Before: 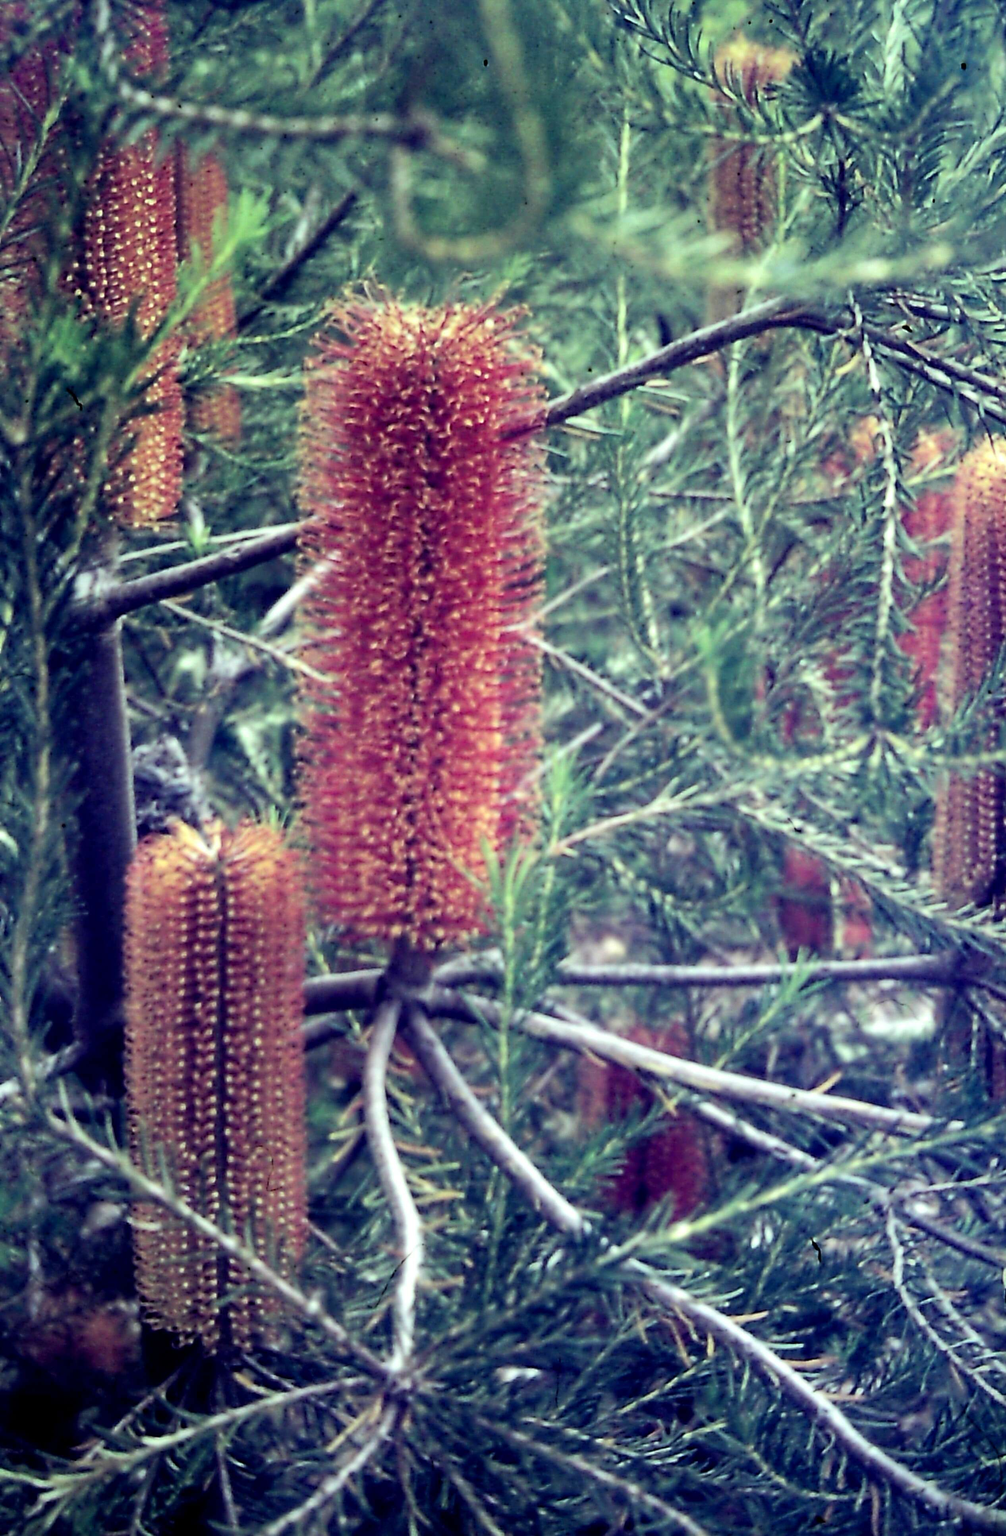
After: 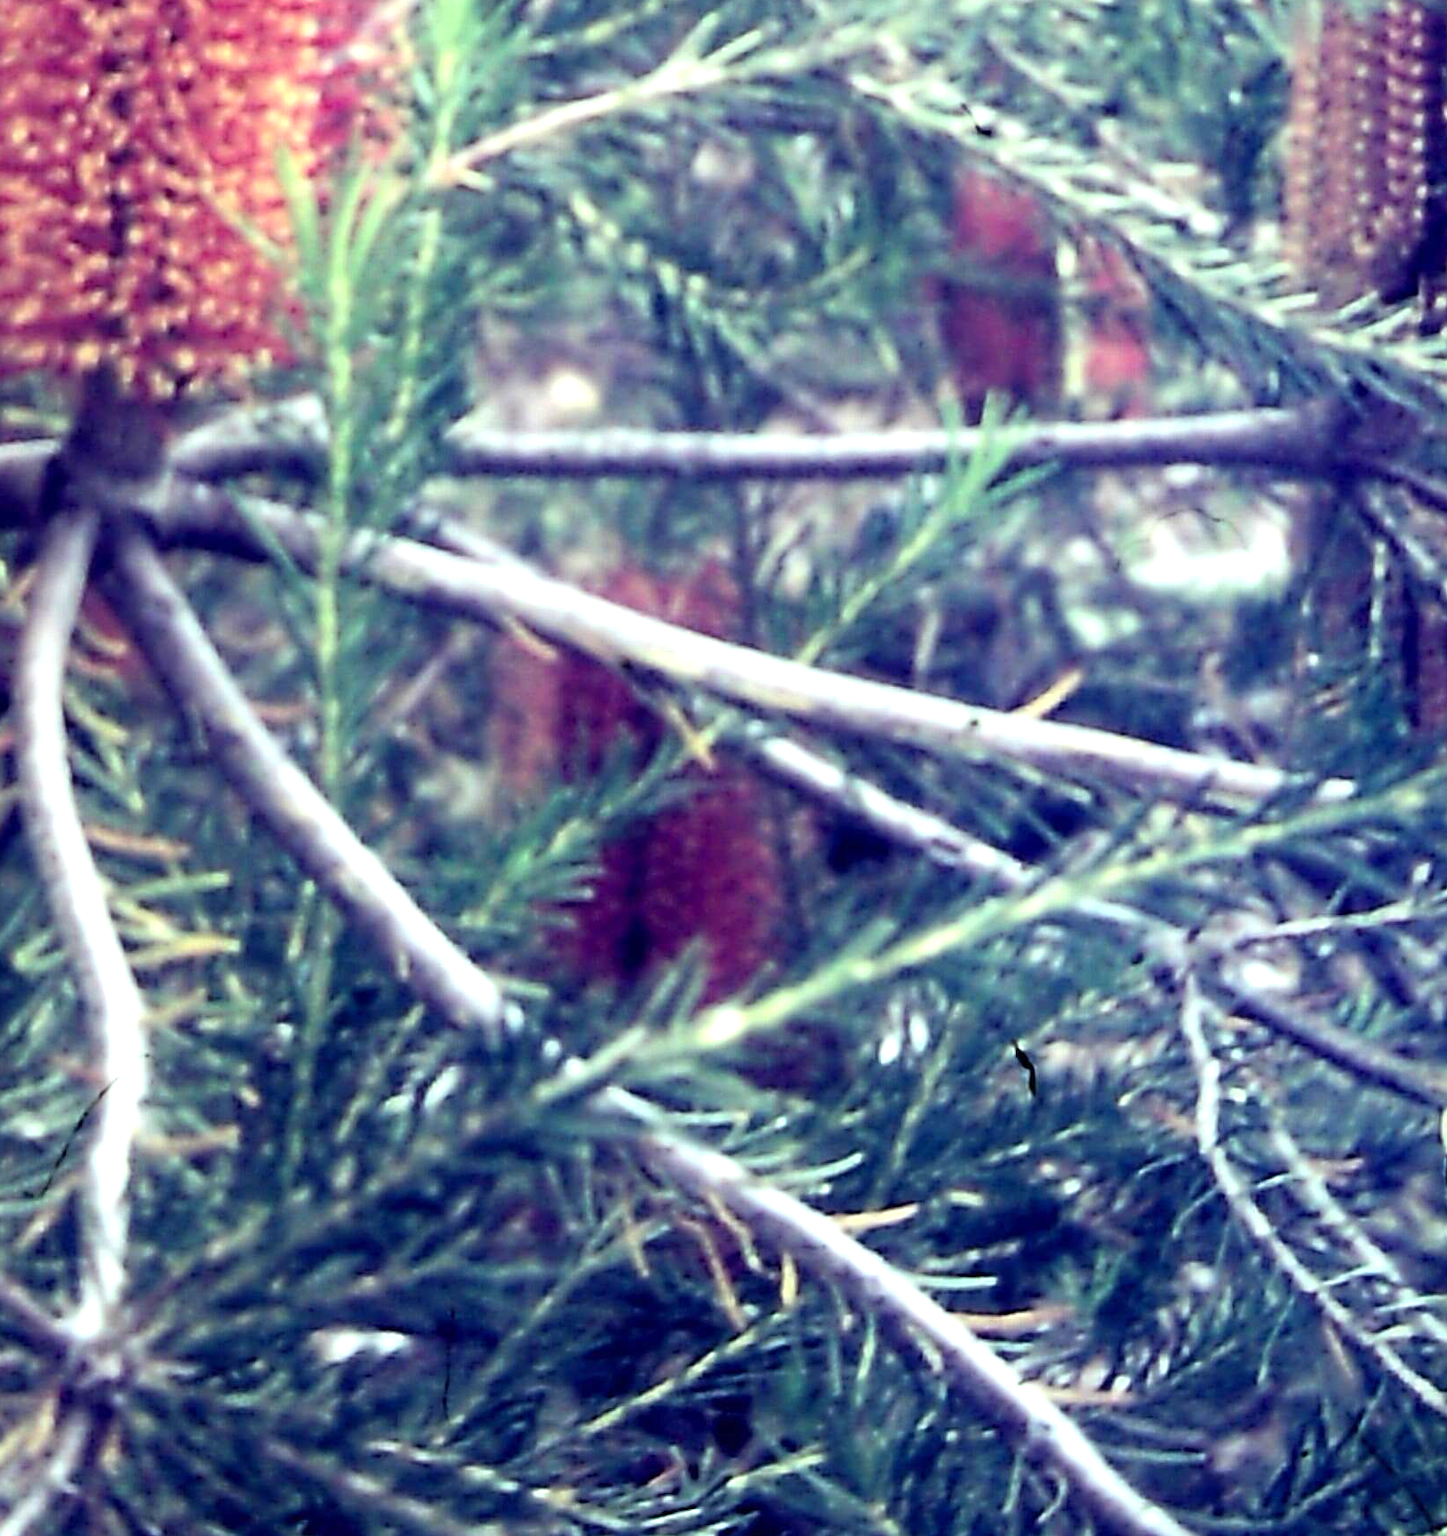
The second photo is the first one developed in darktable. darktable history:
crop and rotate: left 35.509%, top 50.238%, bottom 4.934%
exposure: exposure 0.507 EV, compensate highlight preservation false
